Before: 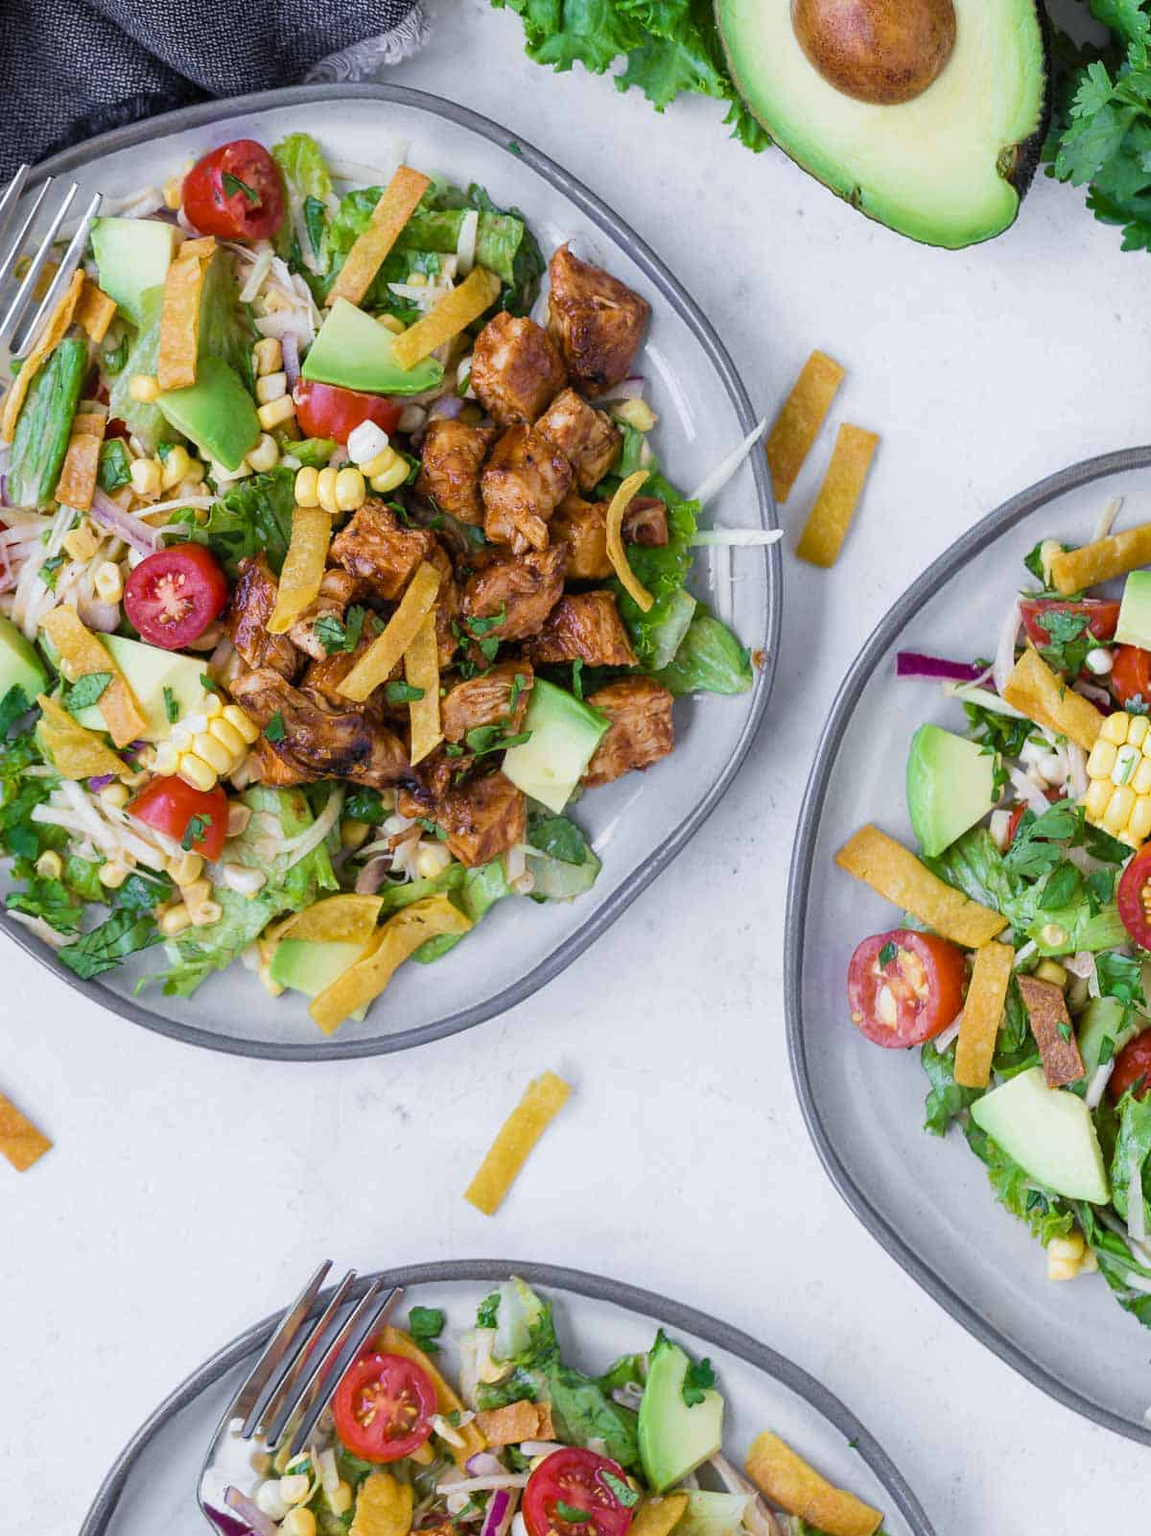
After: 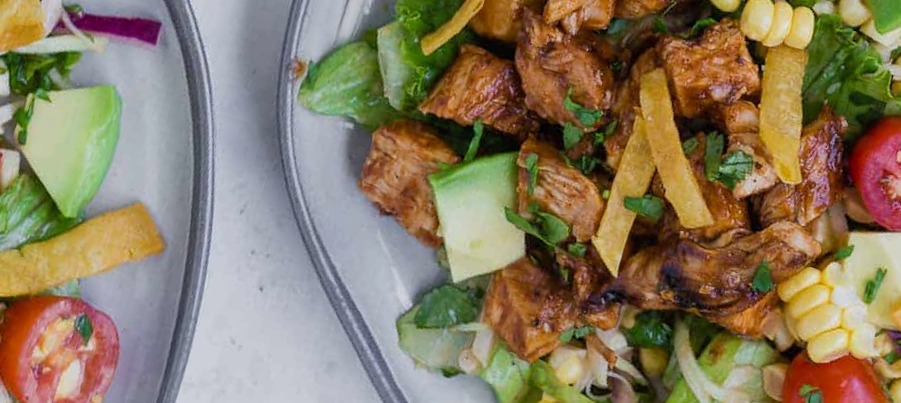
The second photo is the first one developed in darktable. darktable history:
exposure: exposure -0.293 EV, compensate highlight preservation false
crop and rotate: angle 16.12°, top 30.835%, bottom 35.653%
